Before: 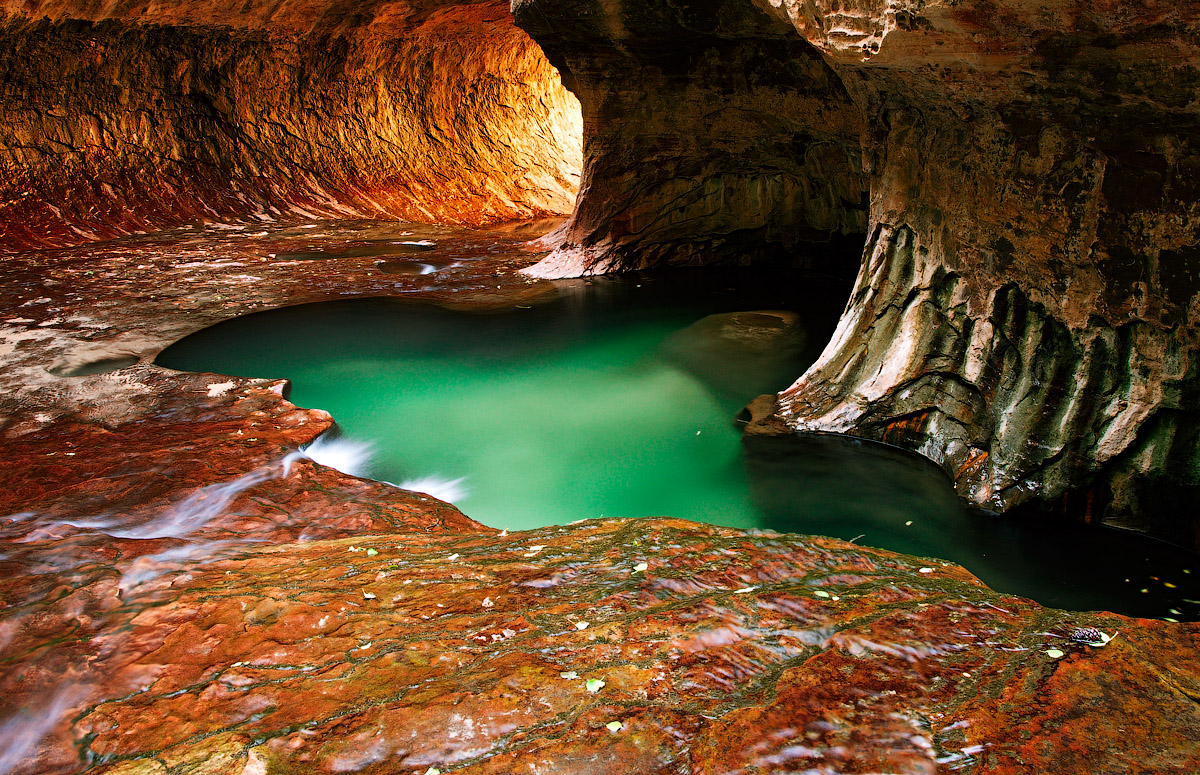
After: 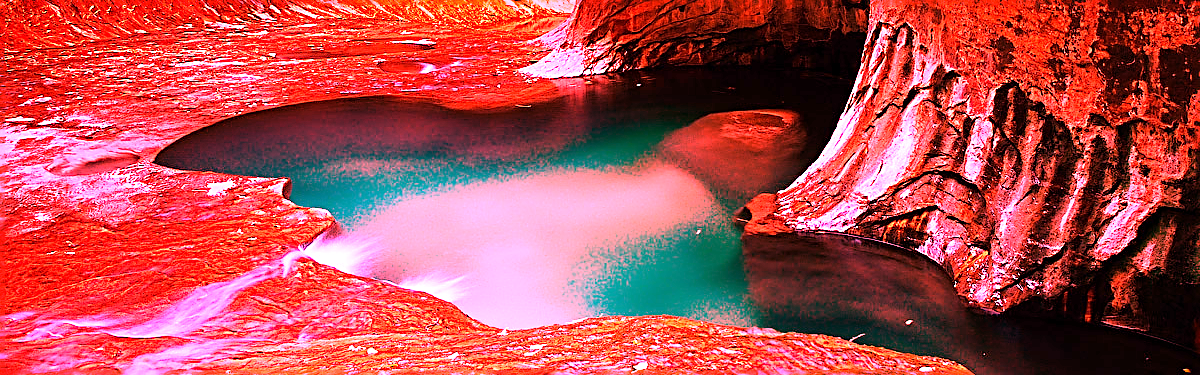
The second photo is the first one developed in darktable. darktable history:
crop and rotate: top 26.056%, bottom 25.543%
white balance: red 4.26, blue 1.802
sharpen: radius 1.864, amount 0.398, threshold 1.271
